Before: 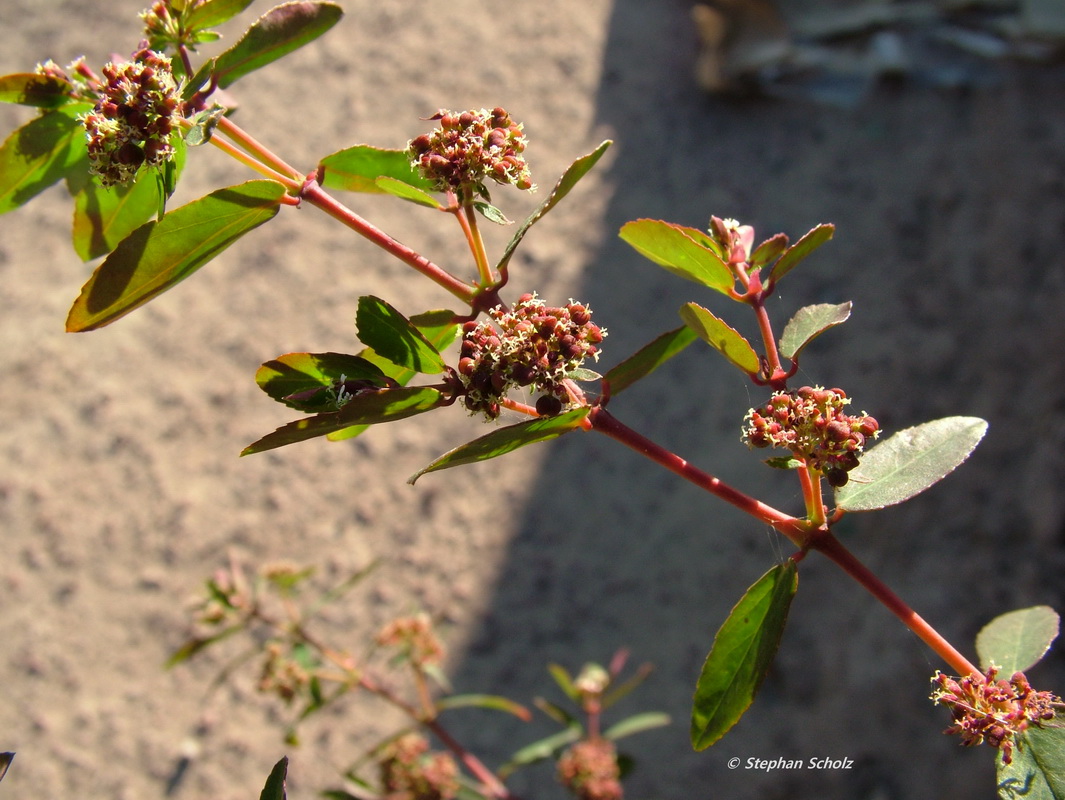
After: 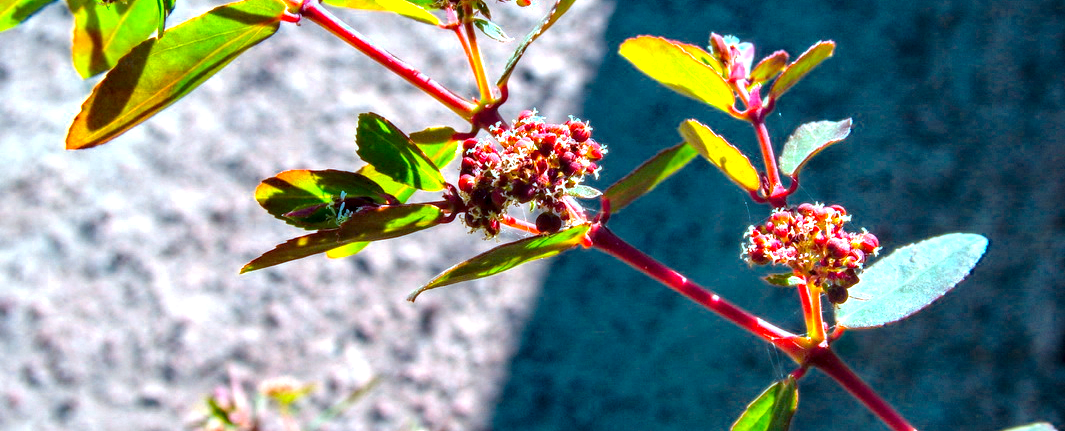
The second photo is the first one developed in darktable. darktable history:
crop and rotate: top 23.021%, bottom 23.073%
local contrast: highlights 60%, shadows 62%, detail 160%
color calibration: output R [1.422, -0.35, -0.252, 0], output G [-0.238, 1.259, -0.084, 0], output B [-0.081, -0.196, 1.58, 0], output brightness [0.49, 0.671, -0.57, 0], illuminant as shot in camera, x 0.37, y 0.382, temperature 4315.13 K
